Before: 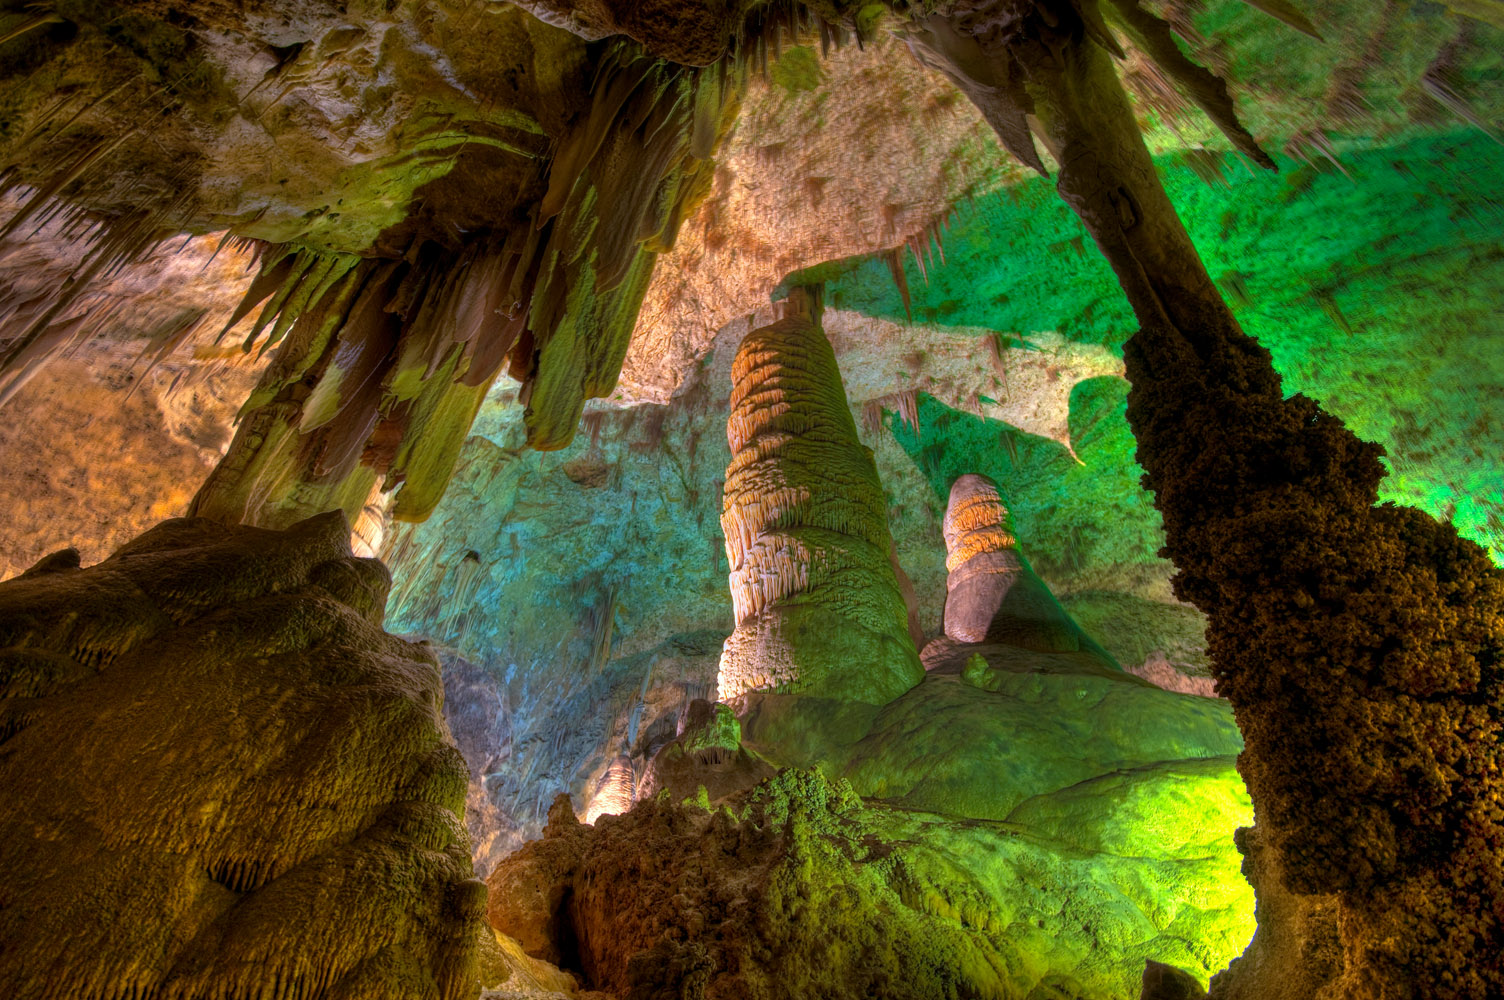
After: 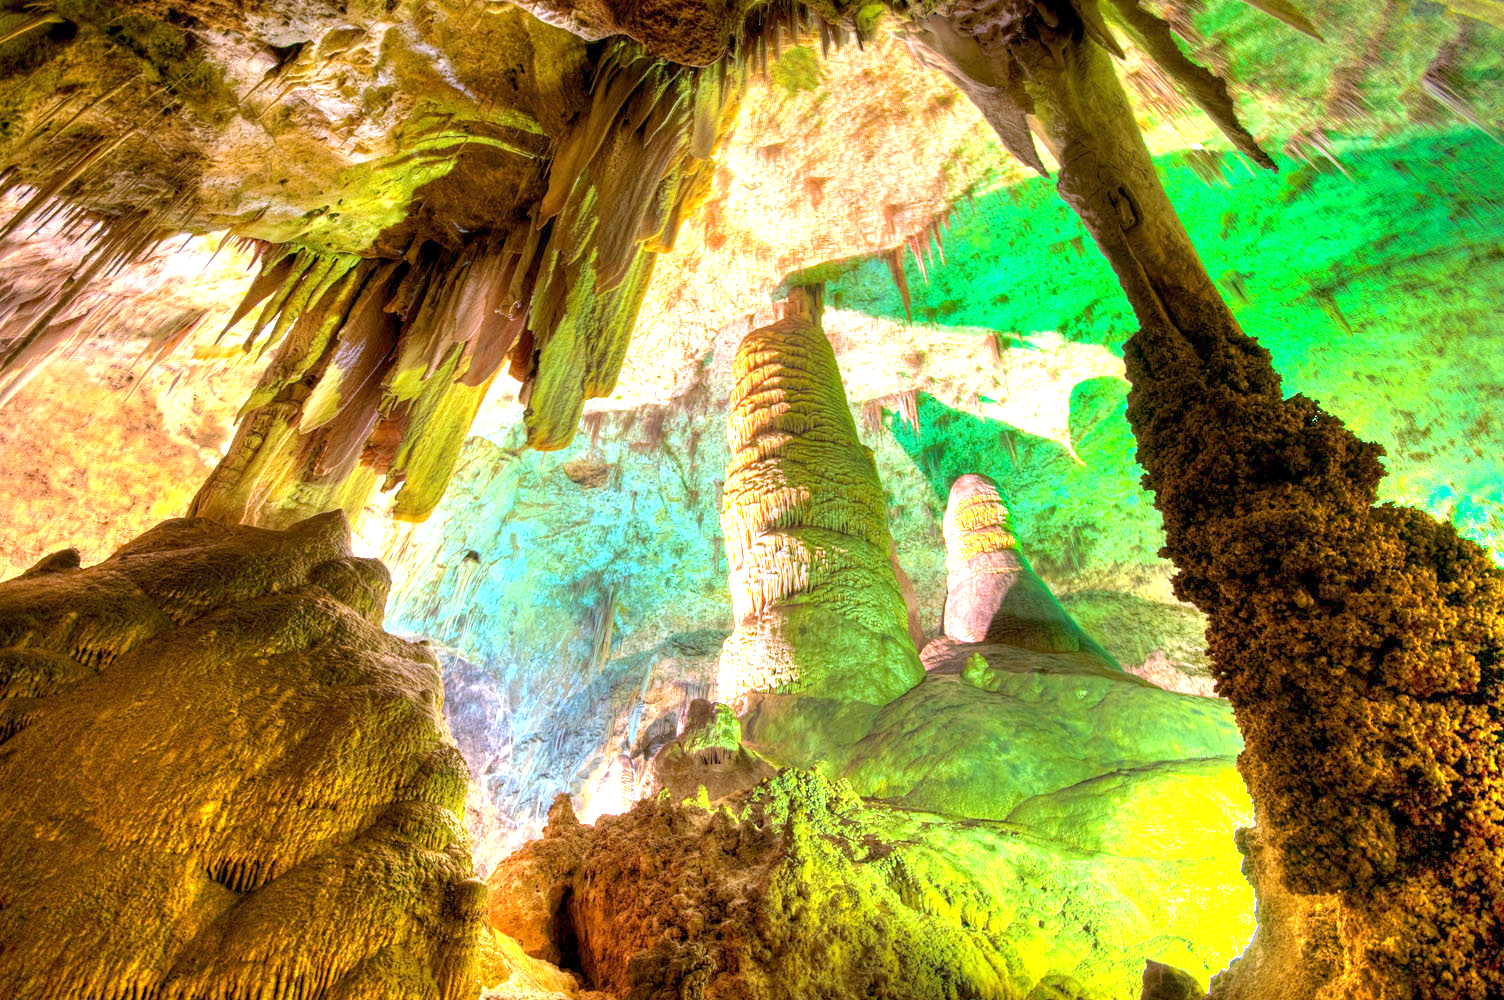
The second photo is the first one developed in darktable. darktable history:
exposure: exposure 2.207 EV, compensate highlight preservation false
white balance: red 1.009, blue 0.985
